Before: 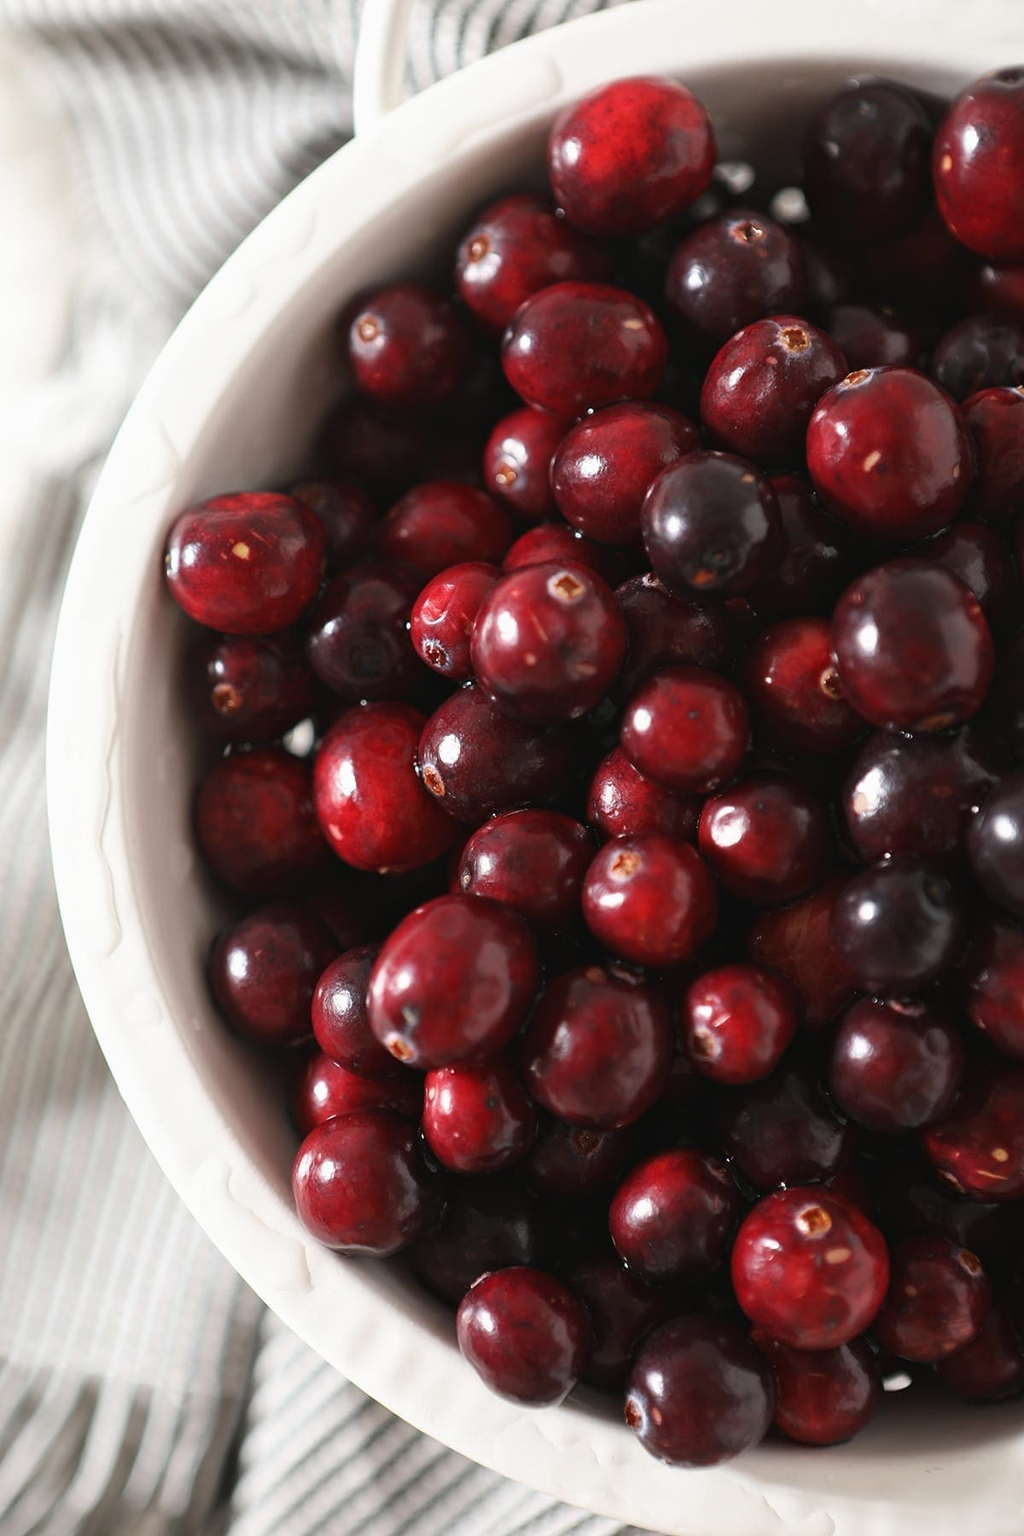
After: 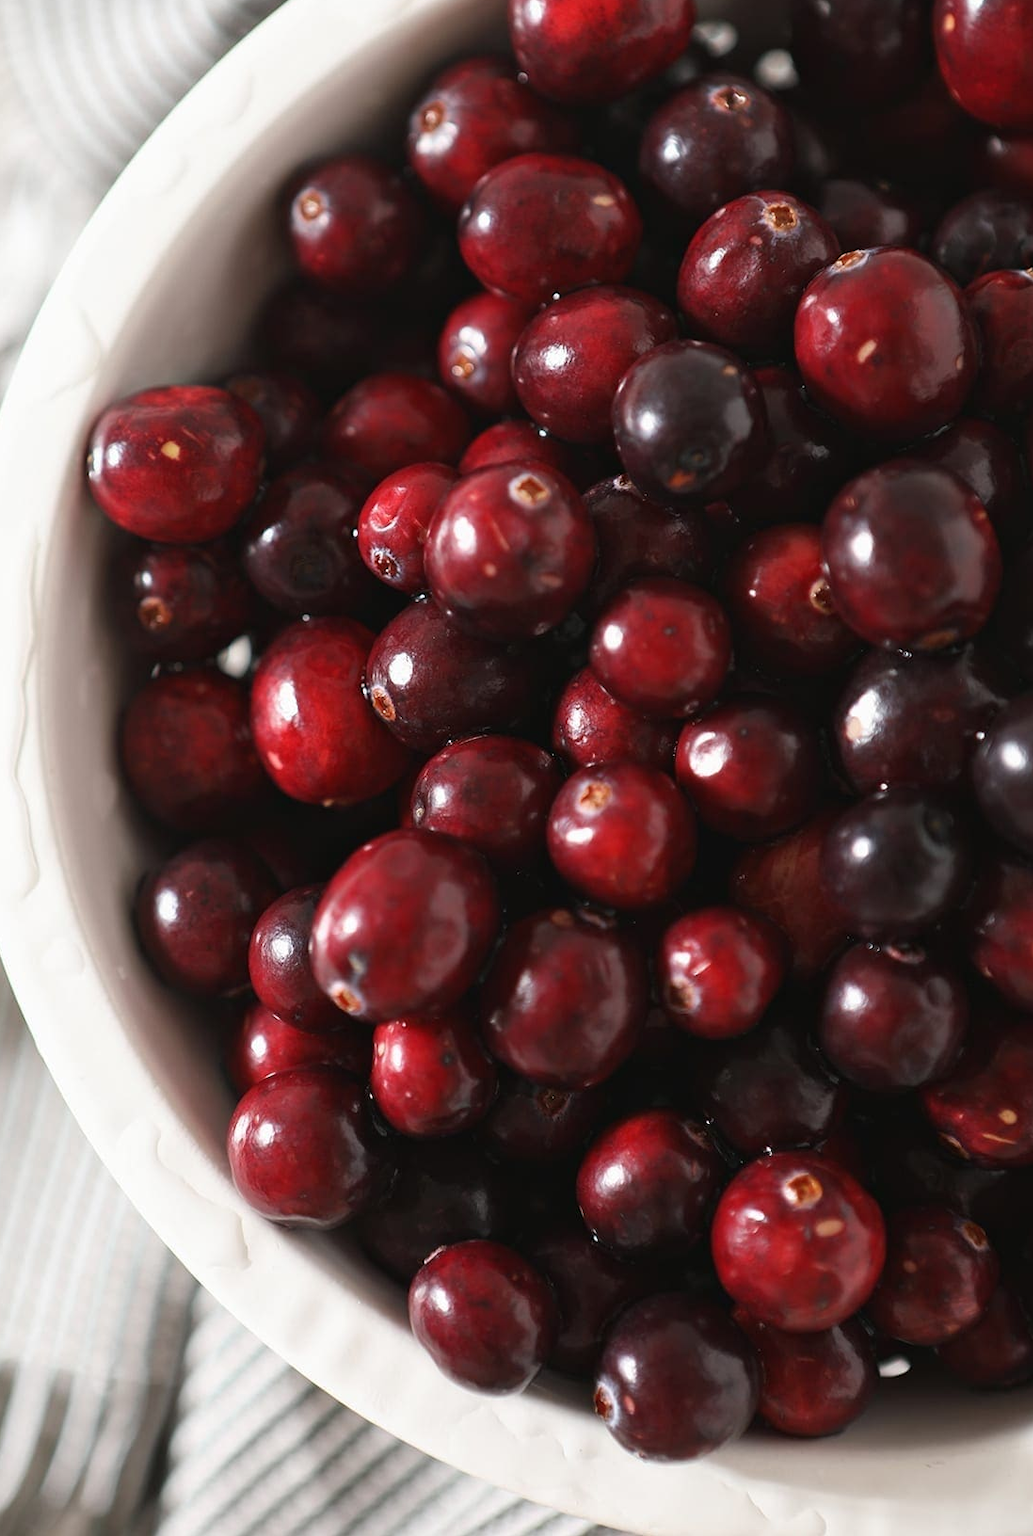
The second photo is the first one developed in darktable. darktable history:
exposure: compensate highlight preservation false
crop and rotate: left 8.426%, top 9.287%
